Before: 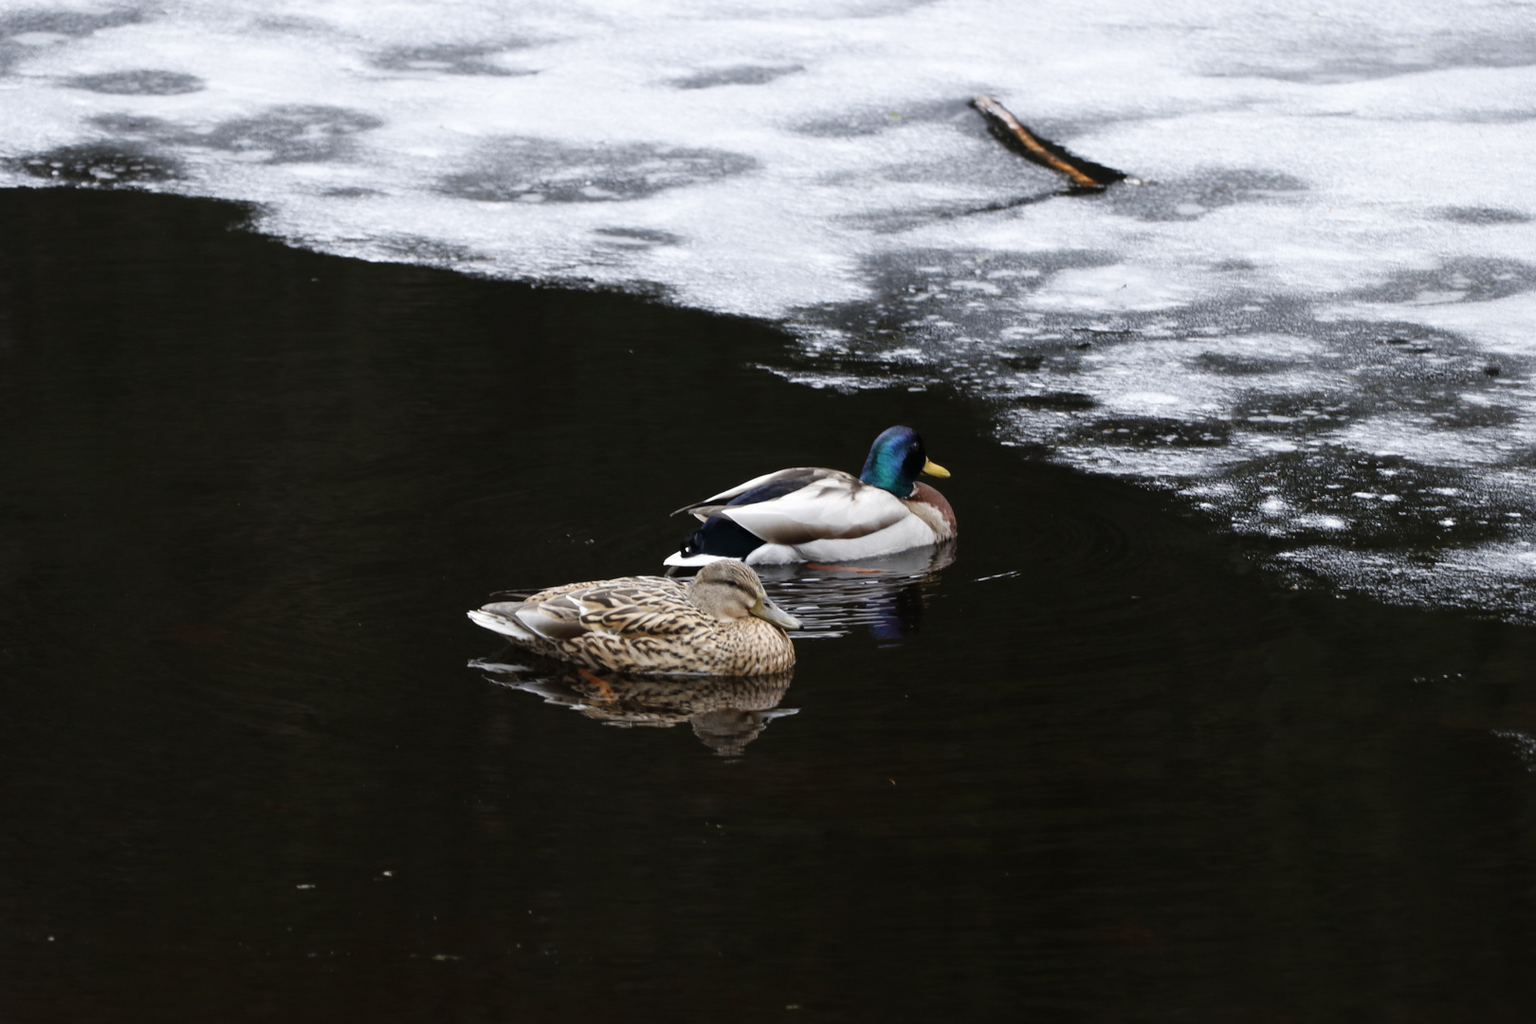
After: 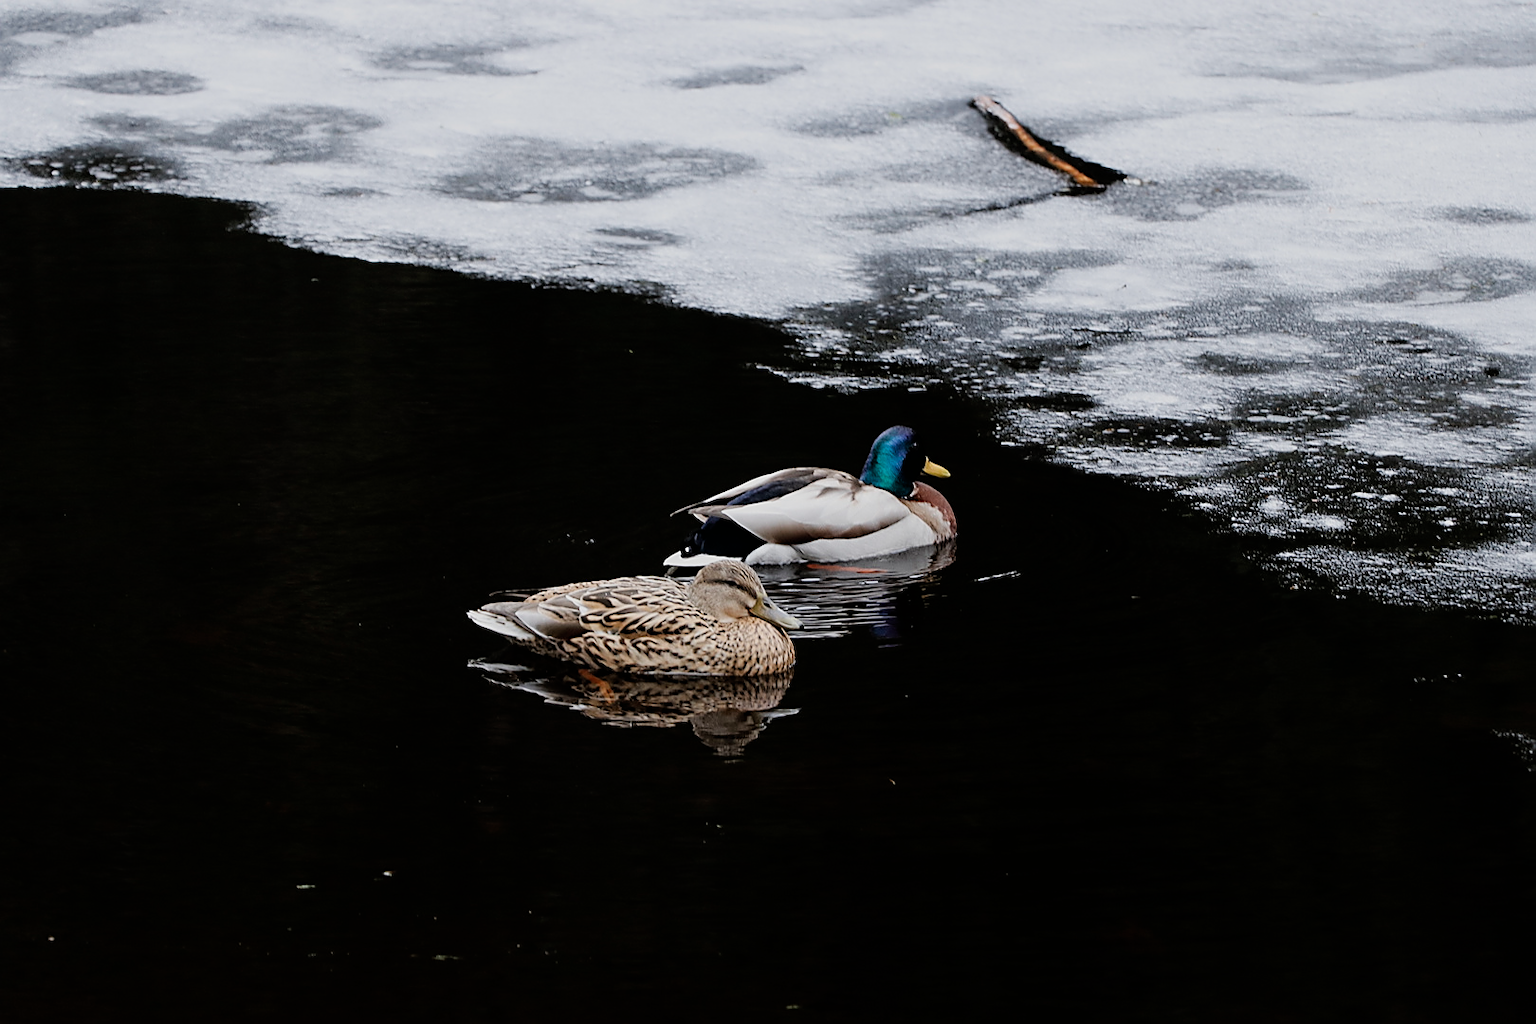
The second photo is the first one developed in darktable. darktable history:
filmic rgb: hardness 4.17
sharpen: radius 1.4, amount 1.25, threshold 0.7
